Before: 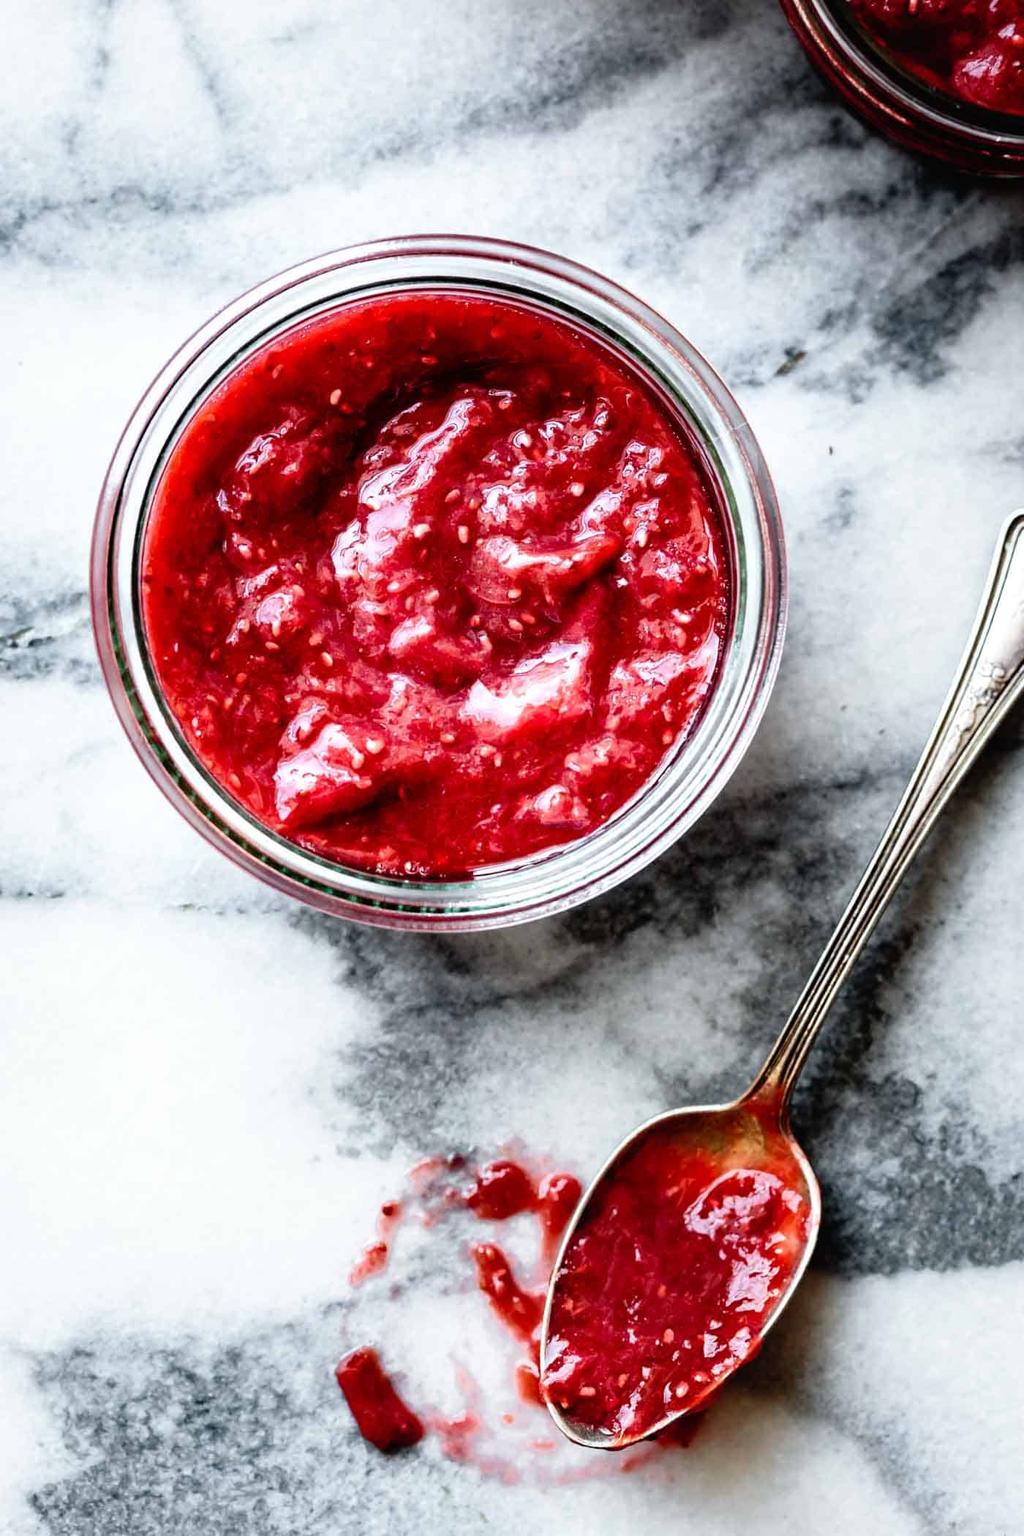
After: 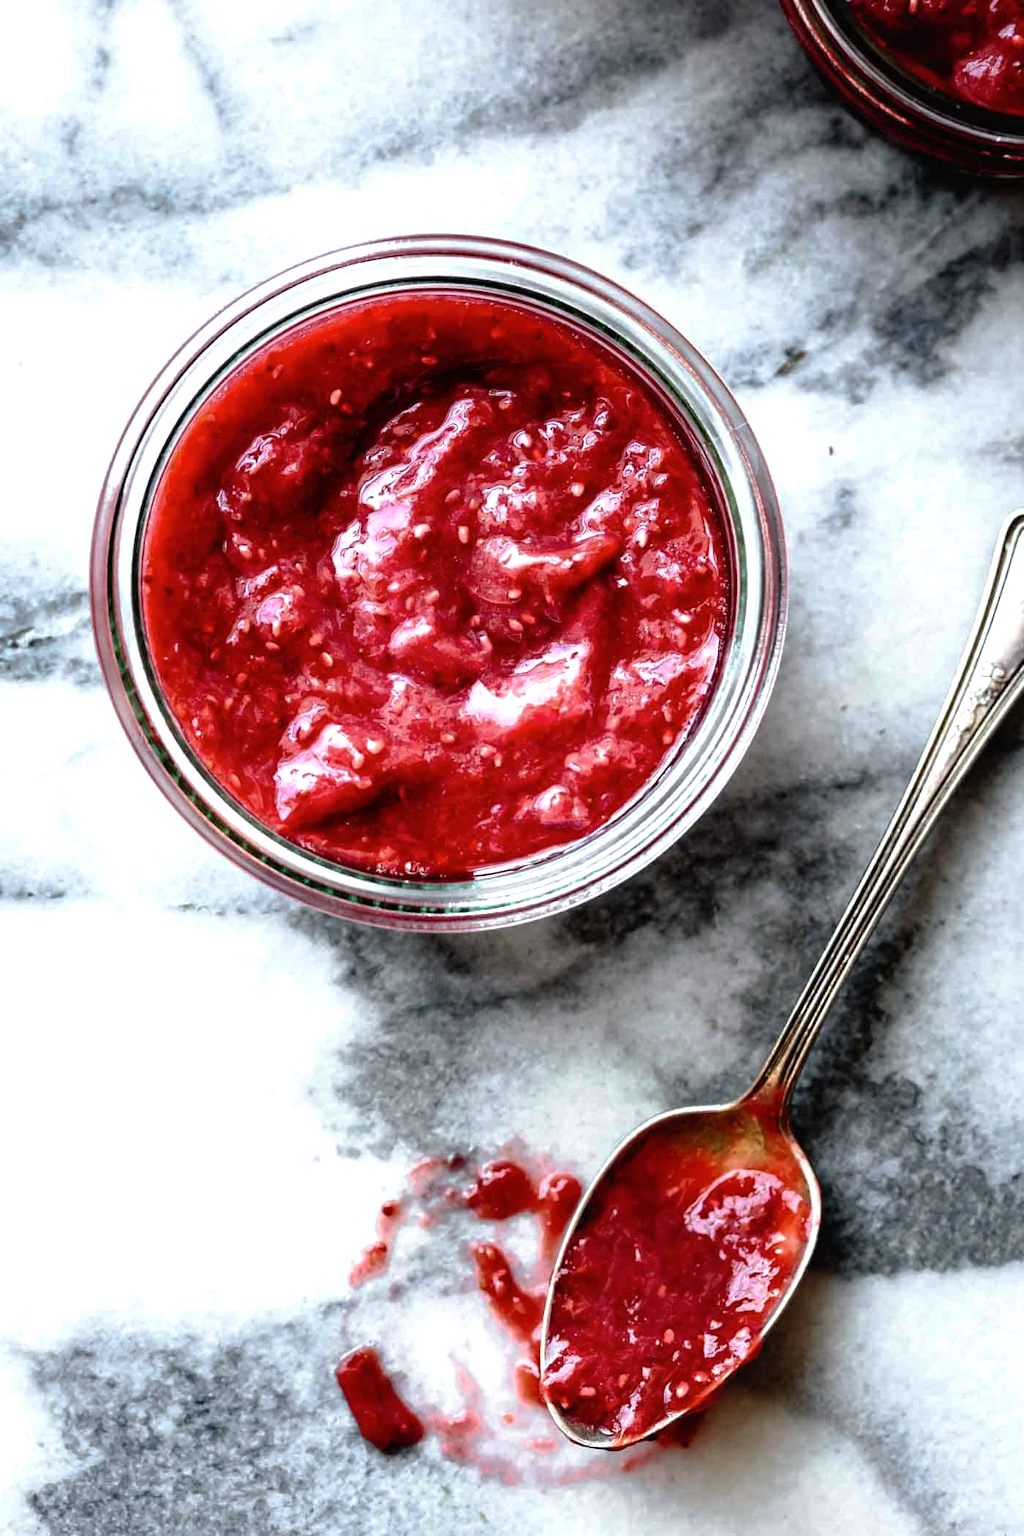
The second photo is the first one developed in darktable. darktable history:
exposure: exposure 0.201 EV, compensate exposure bias true, compensate highlight preservation false
tone curve: curves: ch0 [(0, 0) (0.568, 0.517) (0.8, 0.717) (1, 1)], preserve colors none
